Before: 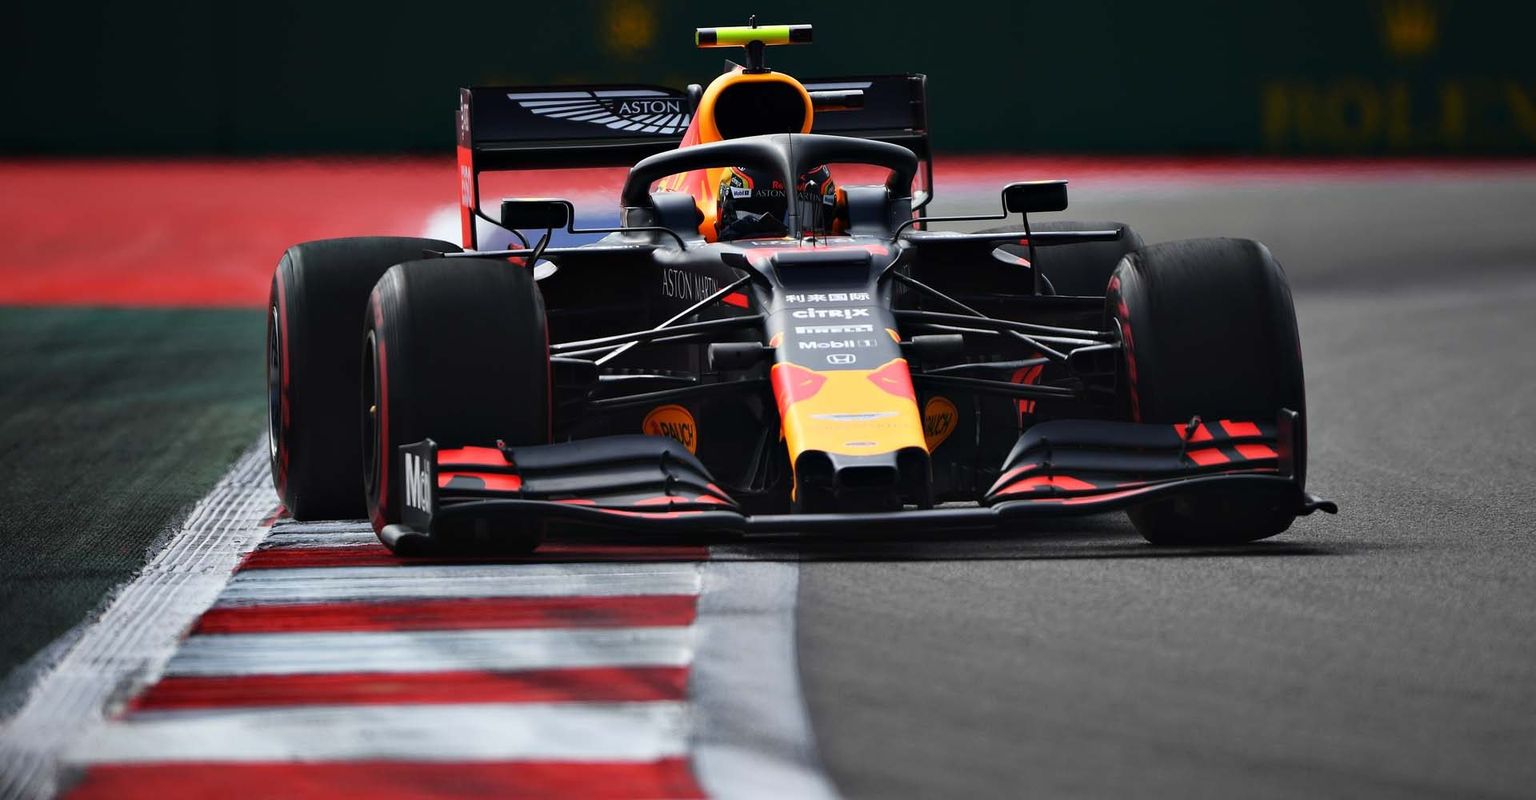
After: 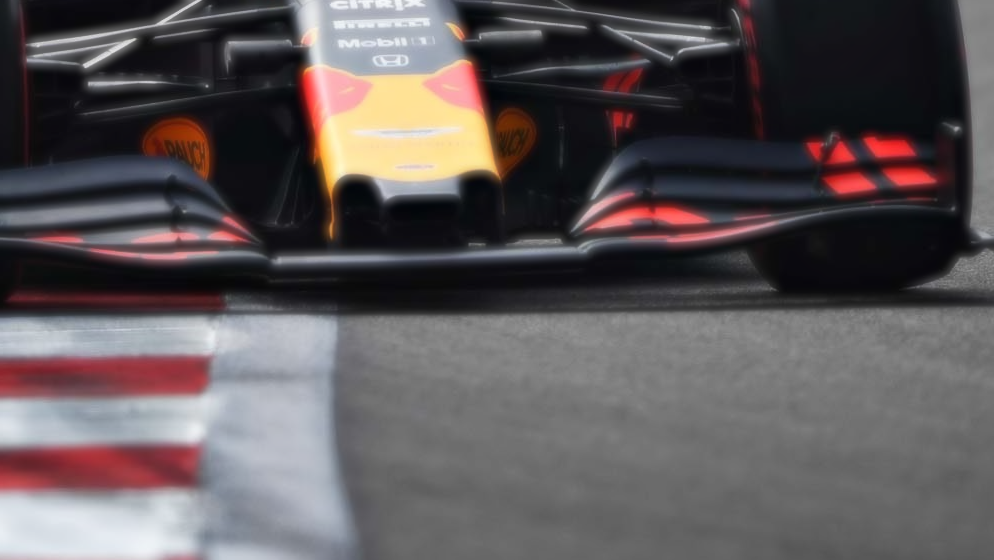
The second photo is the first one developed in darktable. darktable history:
local contrast: mode bilateral grid, contrast 10, coarseness 25, detail 115%, midtone range 0.2
crop: left 34.479%, top 38.822%, right 13.718%, bottom 5.172%
soften: size 8.67%, mix 49%
